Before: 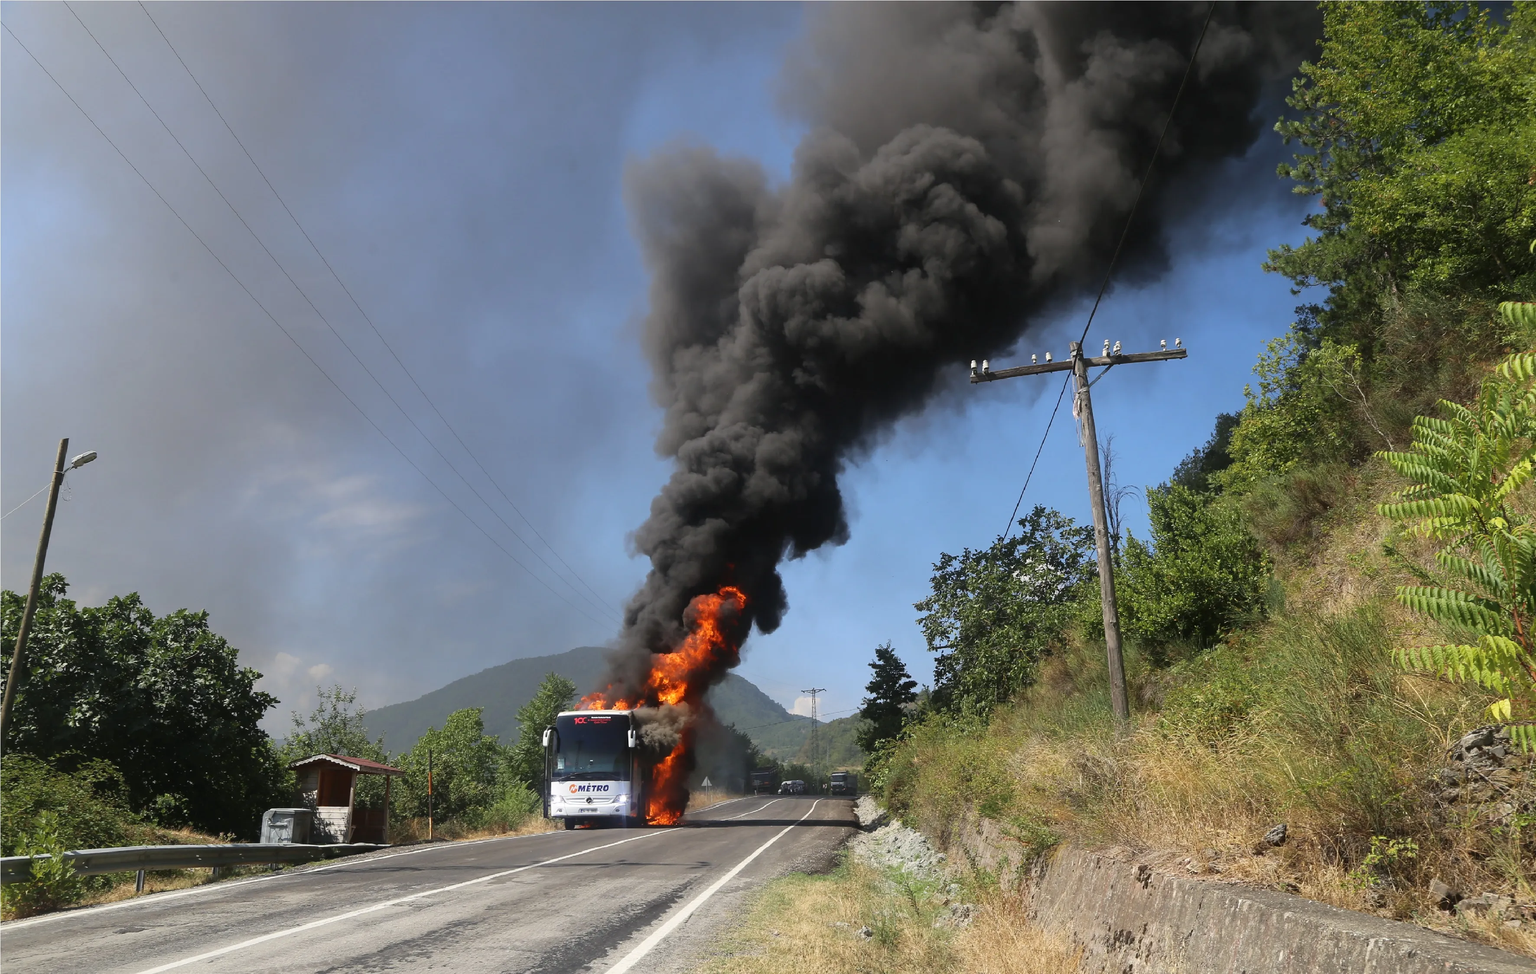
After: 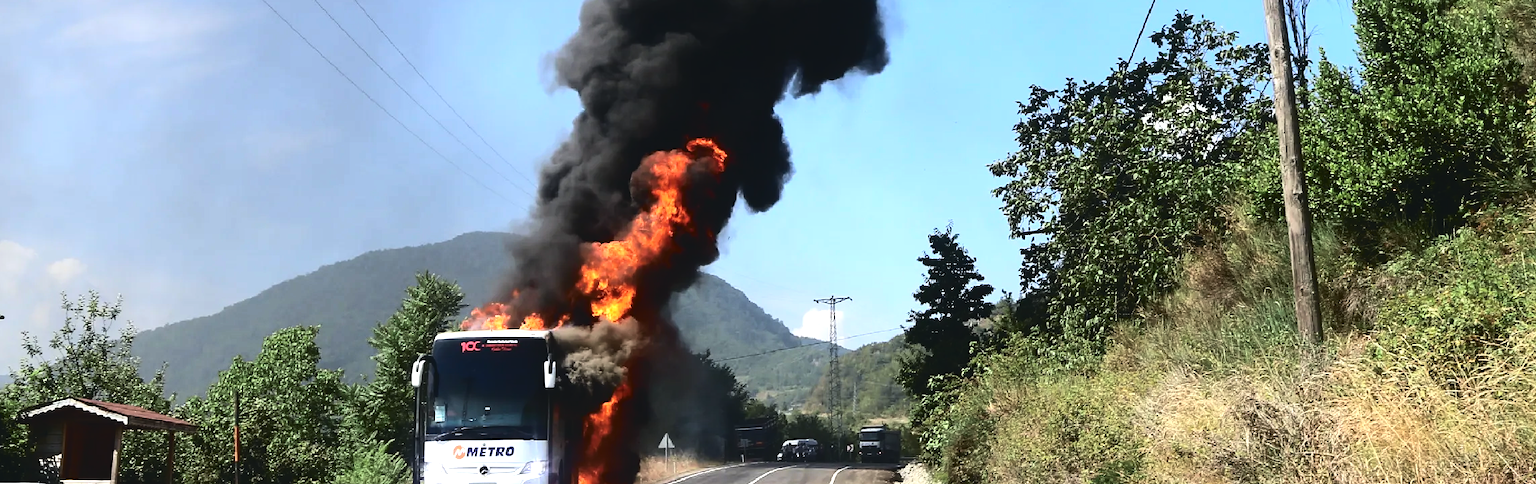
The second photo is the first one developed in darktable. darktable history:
exposure: exposure 0.081 EV, compensate highlight preservation false
tone equalizer: -8 EV -1.08 EV, -7 EV -1.01 EV, -6 EV -0.867 EV, -5 EV -0.578 EV, -3 EV 0.578 EV, -2 EV 0.867 EV, -1 EV 1.01 EV, +0 EV 1.08 EV, edges refinement/feathering 500, mask exposure compensation -1.57 EV, preserve details no
tone curve: curves: ch0 [(0, 0.047) (0.15, 0.127) (0.46, 0.466) (0.751, 0.788) (1, 0.961)]; ch1 [(0, 0) (0.43, 0.408) (0.476, 0.469) (0.505, 0.501) (0.553, 0.557) (0.592, 0.58) (0.631, 0.625) (1, 1)]; ch2 [(0, 0) (0.505, 0.495) (0.55, 0.557) (0.583, 0.573) (1, 1)], color space Lab, independent channels, preserve colors none
crop: left 18.091%, top 51.13%, right 17.525%, bottom 16.85%
